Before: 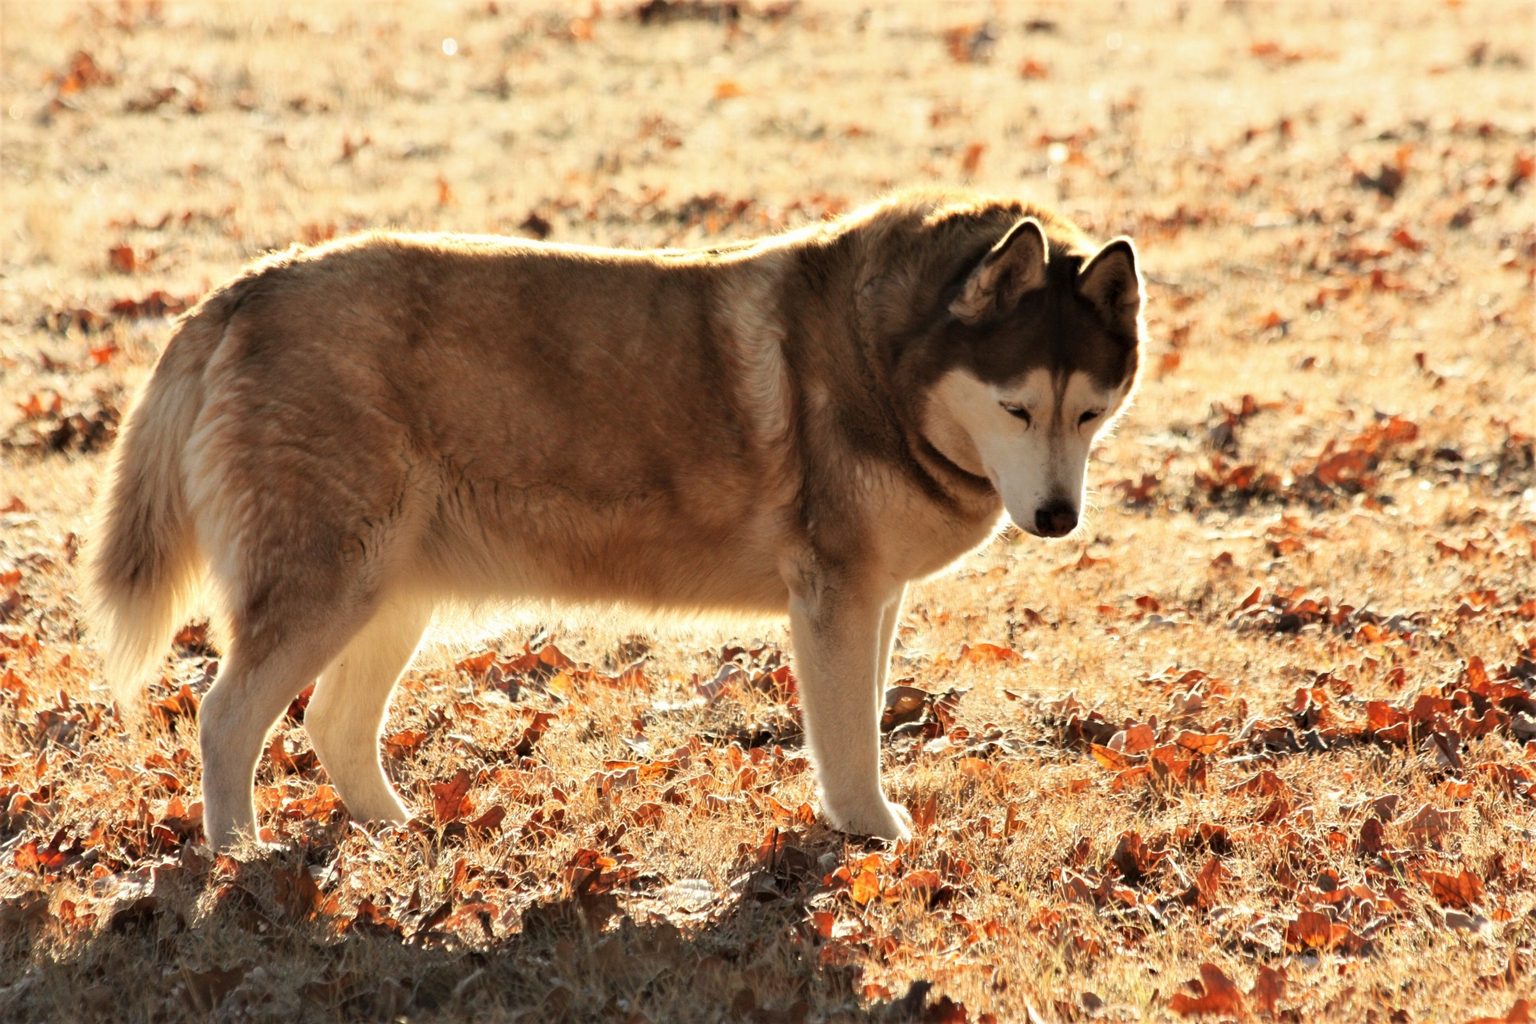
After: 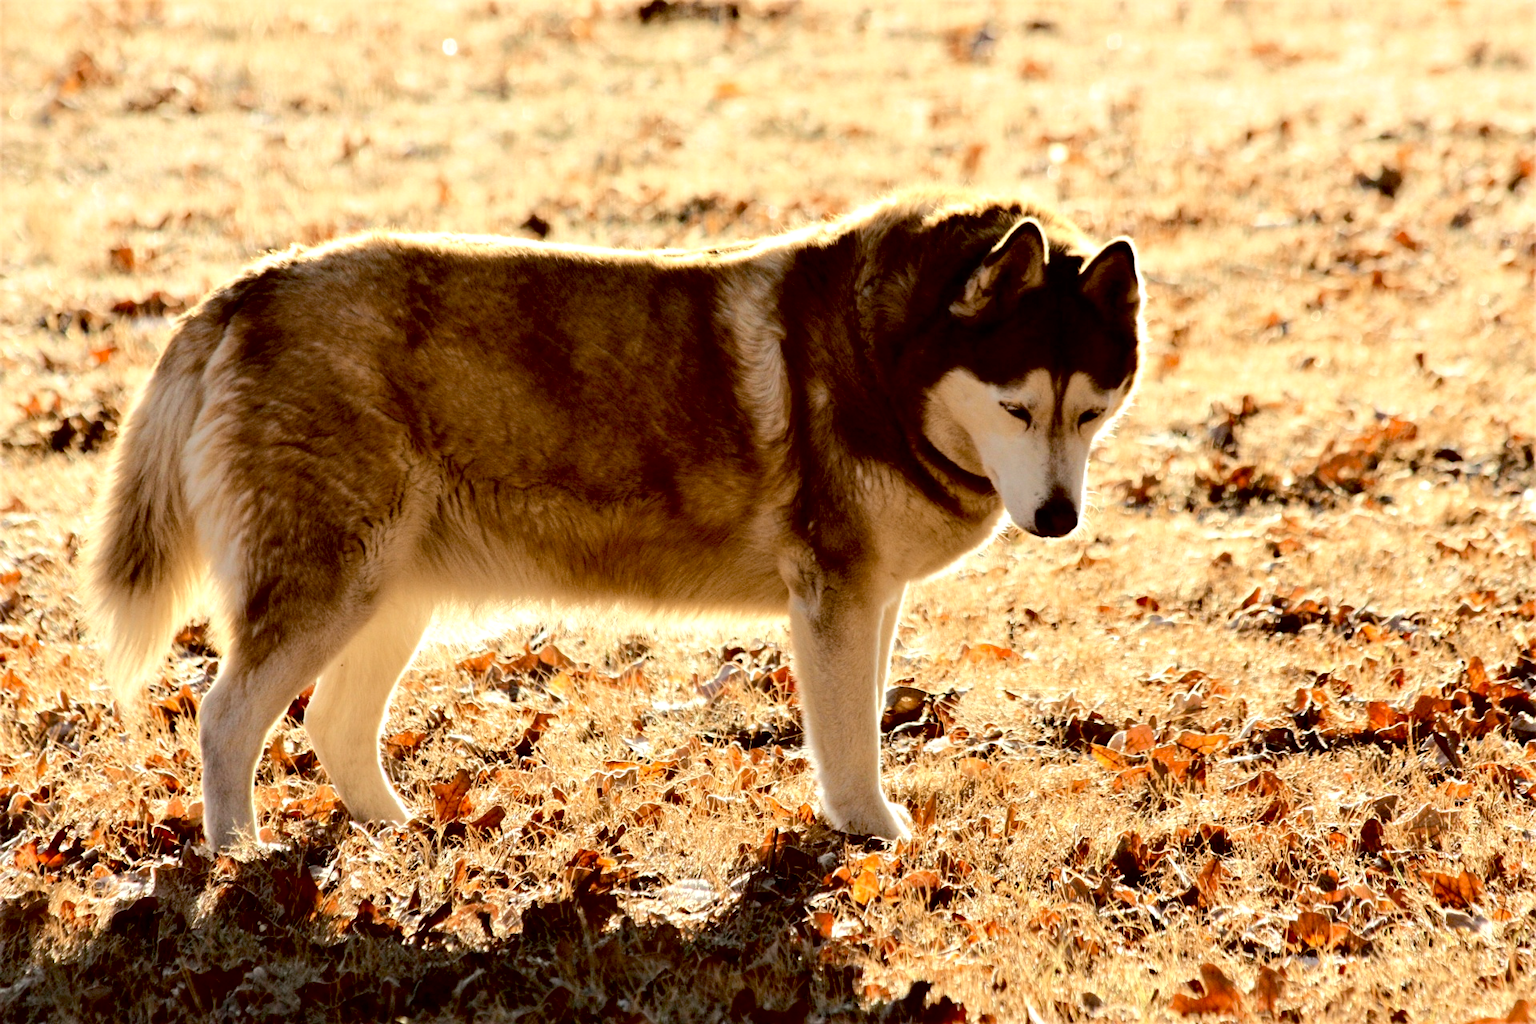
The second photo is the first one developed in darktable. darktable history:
tone curve: curves: ch0 [(0, 0) (0.052, 0.018) (0.236, 0.207) (0.41, 0.417) (0.485, 0.518) (0.54, 0.584) (0.625, 0.666) (0.845, 0.828) (0.994, 0.964)]; ch1 [(0, 0.055) (0.15, 0.117) (0.317, 0.34) (0.382, 0.408) (0.434, 0.441) (0.472, 0.479) (0.498, 0.501) (0.557, 0.558) (0.616, 0.59) (0.739, 0.7) (0.873, 0.857) (1, 0.928)]; ch2 [(0, 0) (0.352, 0.403) (0.447, 0.466) (0.482, 0.482) (0.528, 0.526) (0.586, 0.577) (0.618, 0.621) (0.785, 0.747) (1, 1)], color space Lab, independent channels, preserve colors none
exposure: black level correction 0.031, exposure 0.304 EV, compensate highlight preservation false
